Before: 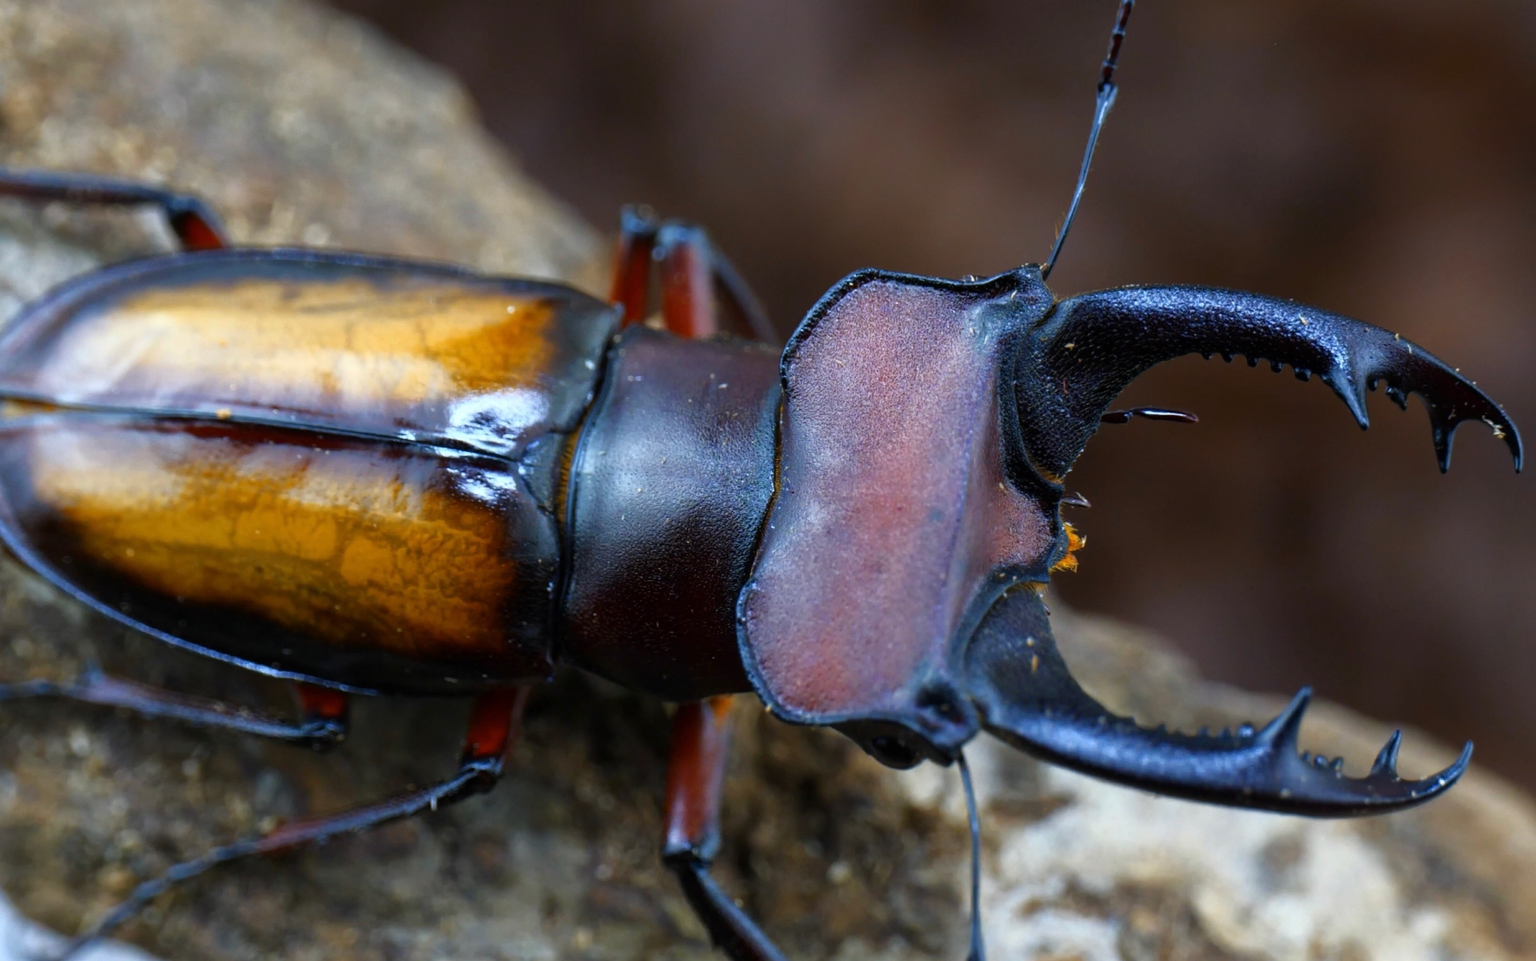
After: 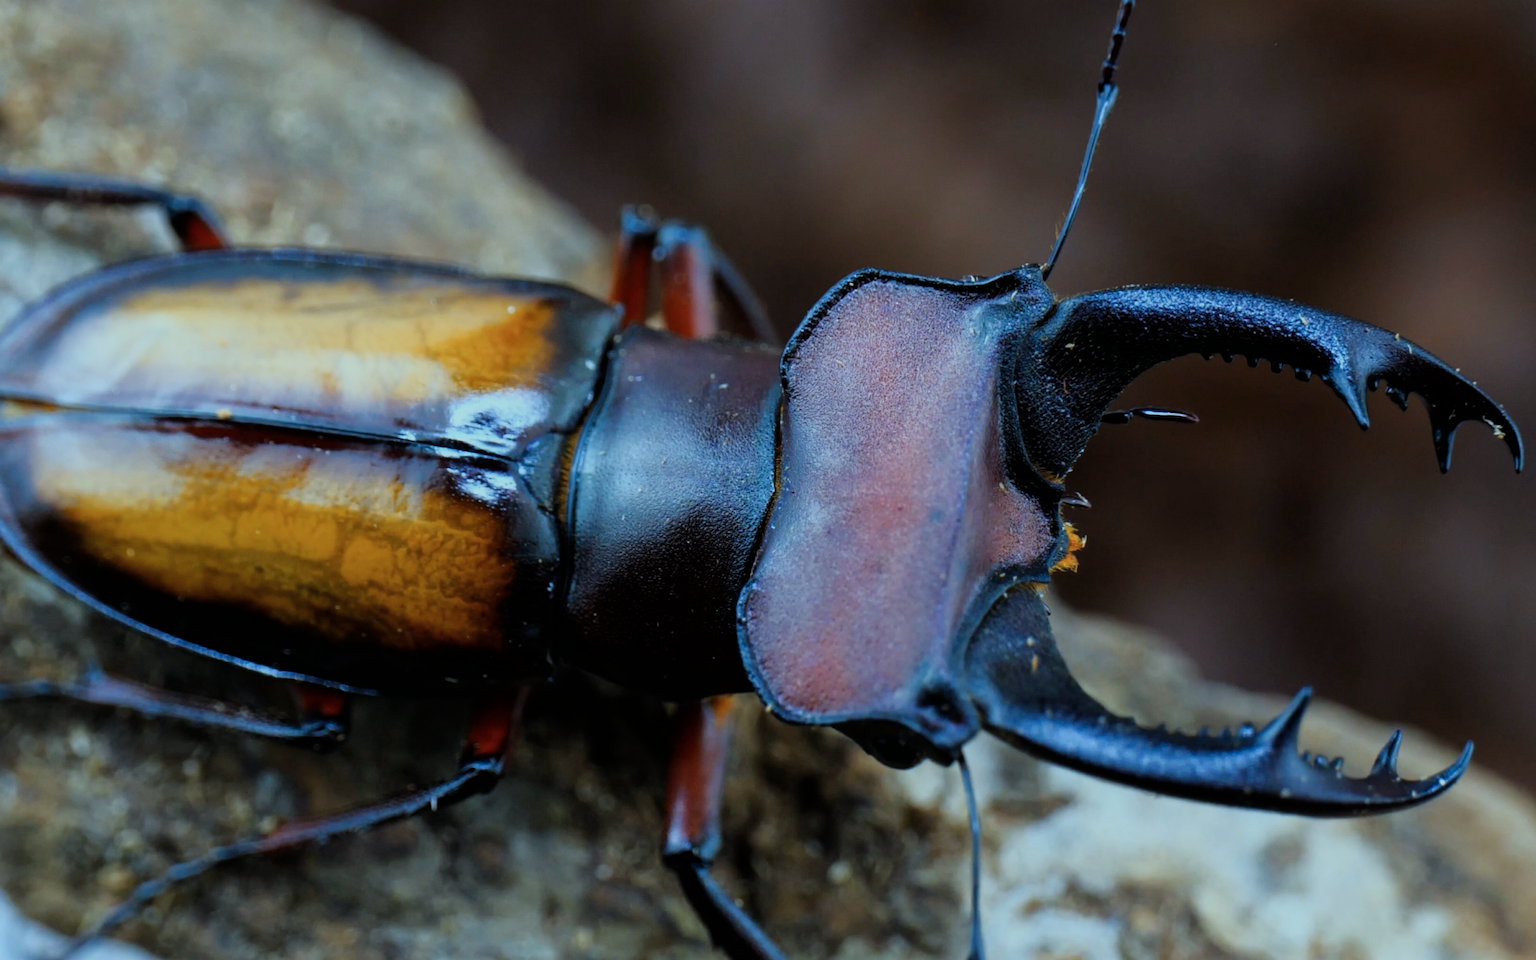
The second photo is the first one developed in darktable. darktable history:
color correction: highlights a* -10.08, highlights b* -9.87
filmic rgb: black relative exposure -7.65 EV, white relative exposure 4.56 EV, hardness 3.61
